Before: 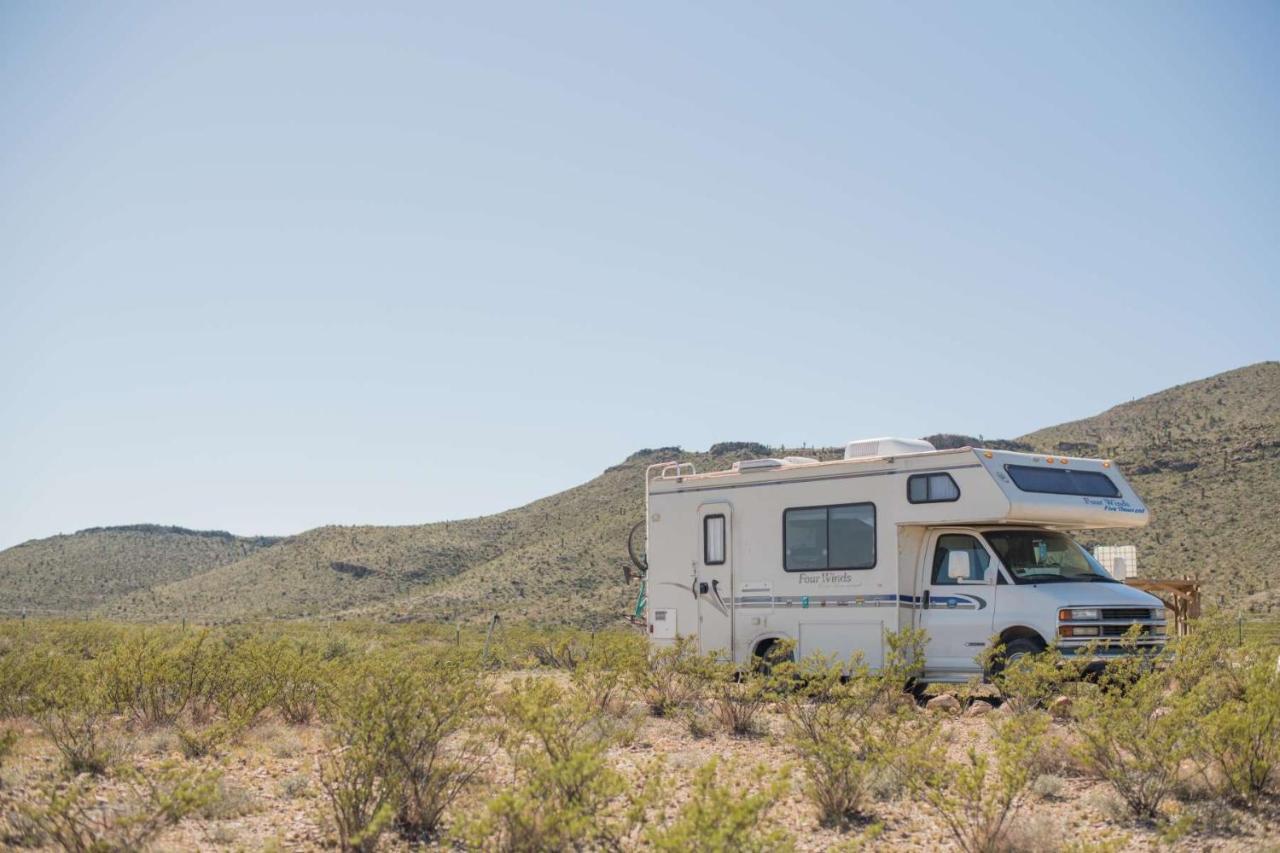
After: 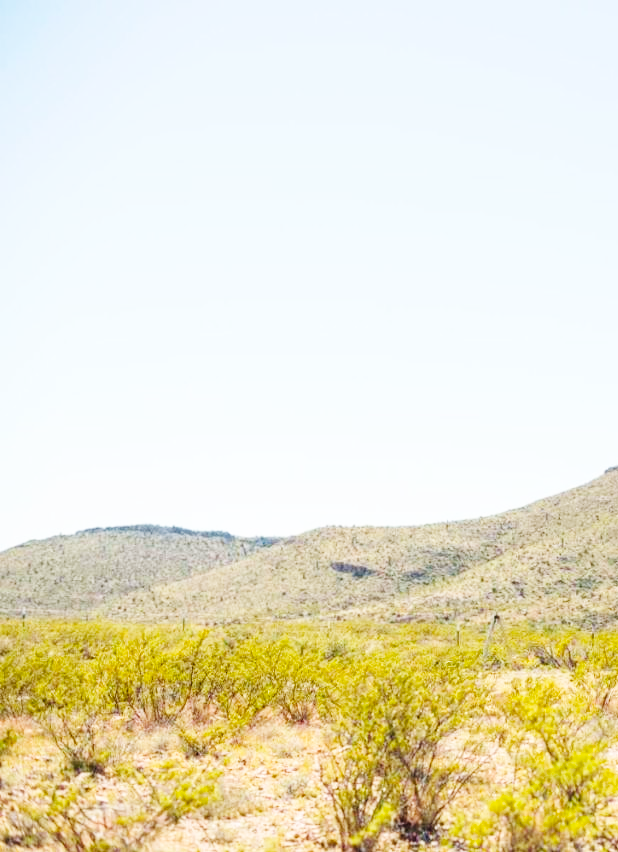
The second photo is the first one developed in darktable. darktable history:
base curve: curves: ch0 [(0, 0.003) (0.001, 0.002) (0.006, 0.004) (0.02, 0.022) (0.048, 0.086) (0.094, 0.234) (0.162, 0.431) (0.258, 0.629) (0.385, 0.8) (0.548, 0.918) (0.751, 0.988) (1, 1)], preserve colors none
color balance rgb: perceptual saturation grading › global saturation 30.017%, global vibrance 14.994%
crop and rotate: left 0.028%, top 0%, right 51.654%
